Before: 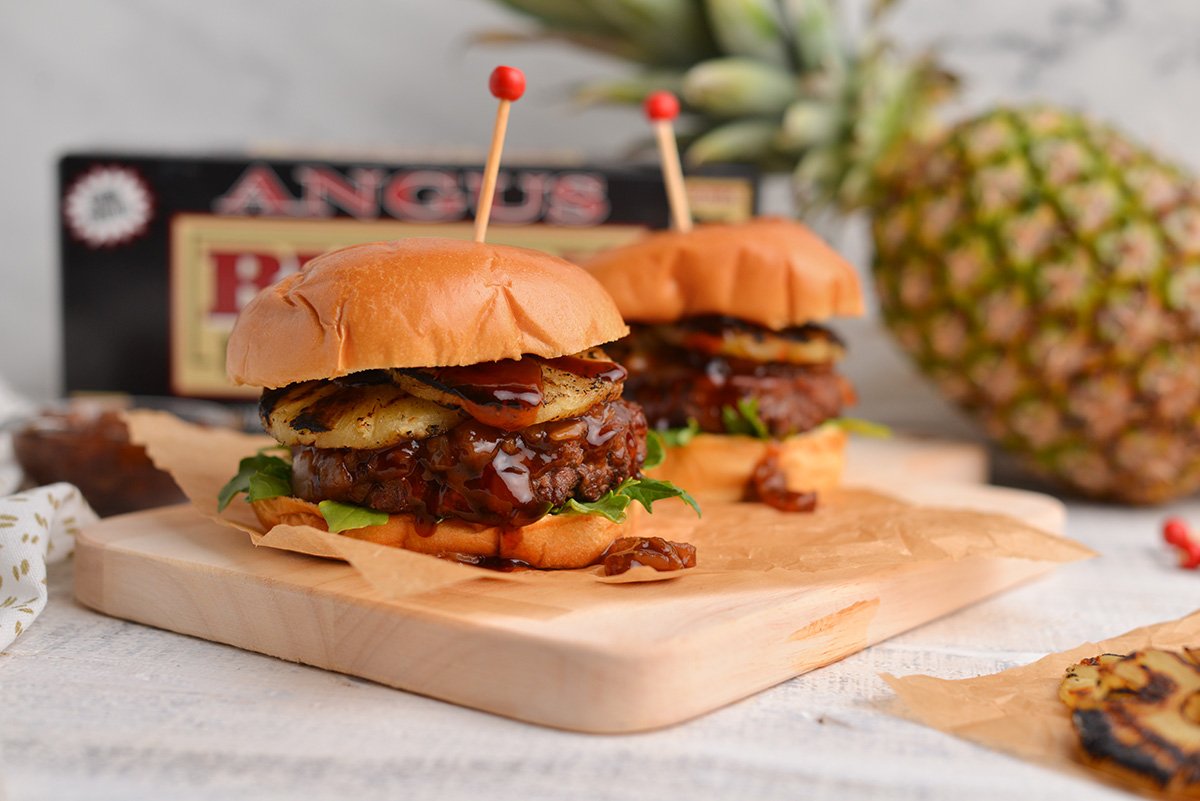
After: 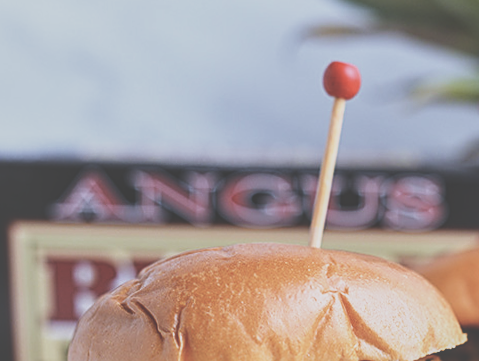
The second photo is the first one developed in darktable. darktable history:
sharpen: on, module defaults
local contrast: on, module defaults
rotate and perspective: rotation 0.074°, lens shift (vertical) 0.096, lens shift (horizontal) -0.041, crop left 0.043, crop right 0.952, crop top 0.024, crop bottom 0.979
exposure: exposure 0.191 EV, compensate highlight preservation false
base curve: curves: ch0 [(0, 0.036) (0.007, 0.037) (0.604, 0.887) (1, 1)], preserve colors none
contrast brightness saturation: contrast -0.26, saturation -0.43
crop and rotate: left 10.817%, top 0.062%, right 47.194%, bottom 53.626%
white balance: red 0.871, blue 1.249
